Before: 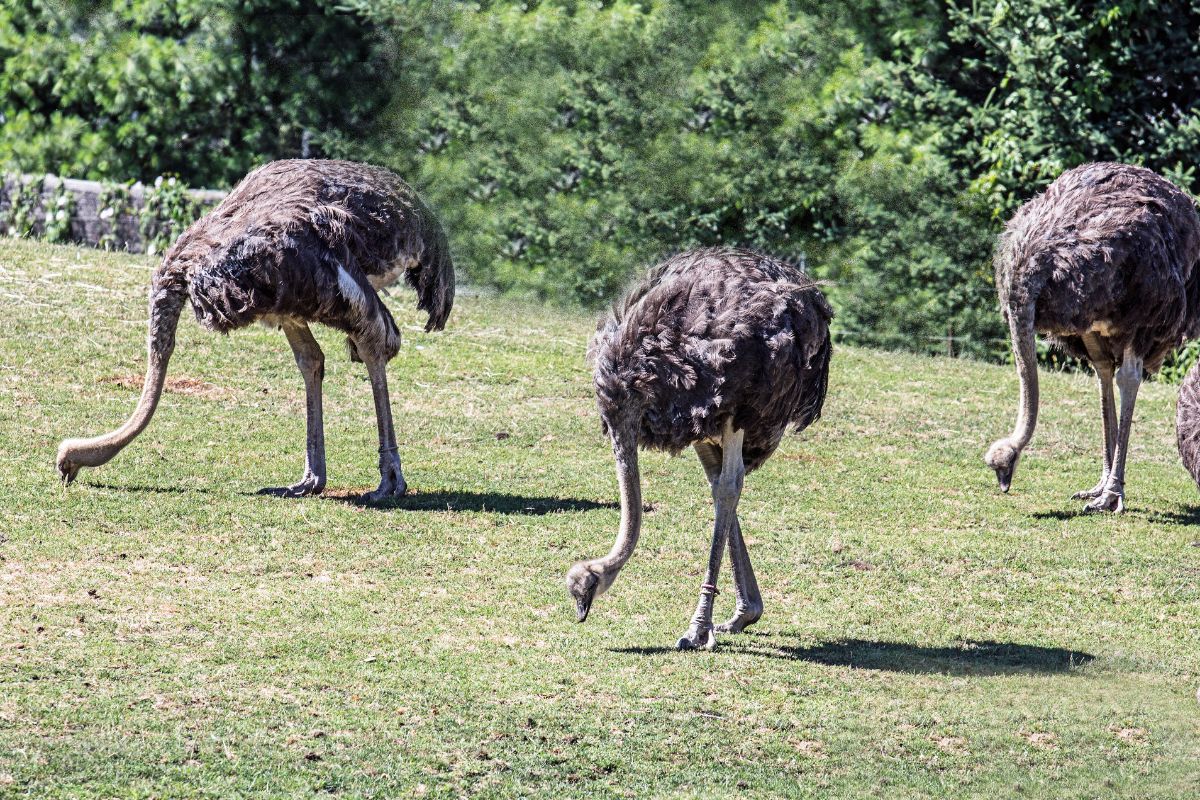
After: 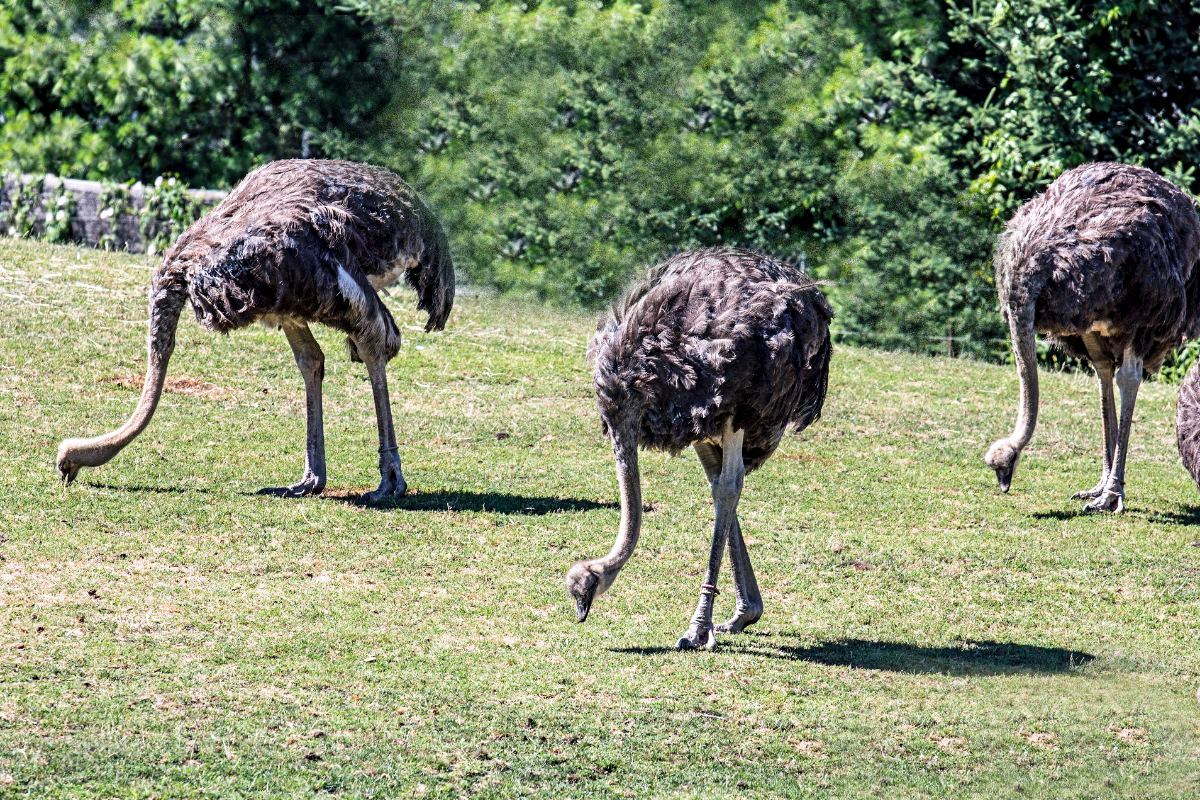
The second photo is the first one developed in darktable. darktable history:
color balance rgb: shadows lift › luminance -7.444%, shadows lift › chroma 2.125%, shadows lift › hue 166.77°, highlights gain › chroma 0.104%, highlights gain › hue 331.62°, perceptual saturation grading › global saturation 13.356%
contrast equalizer: y [[0.524 ×6], [0.512 ×6], [0.379 ×6], [0 ×6], [0 ×6]]
